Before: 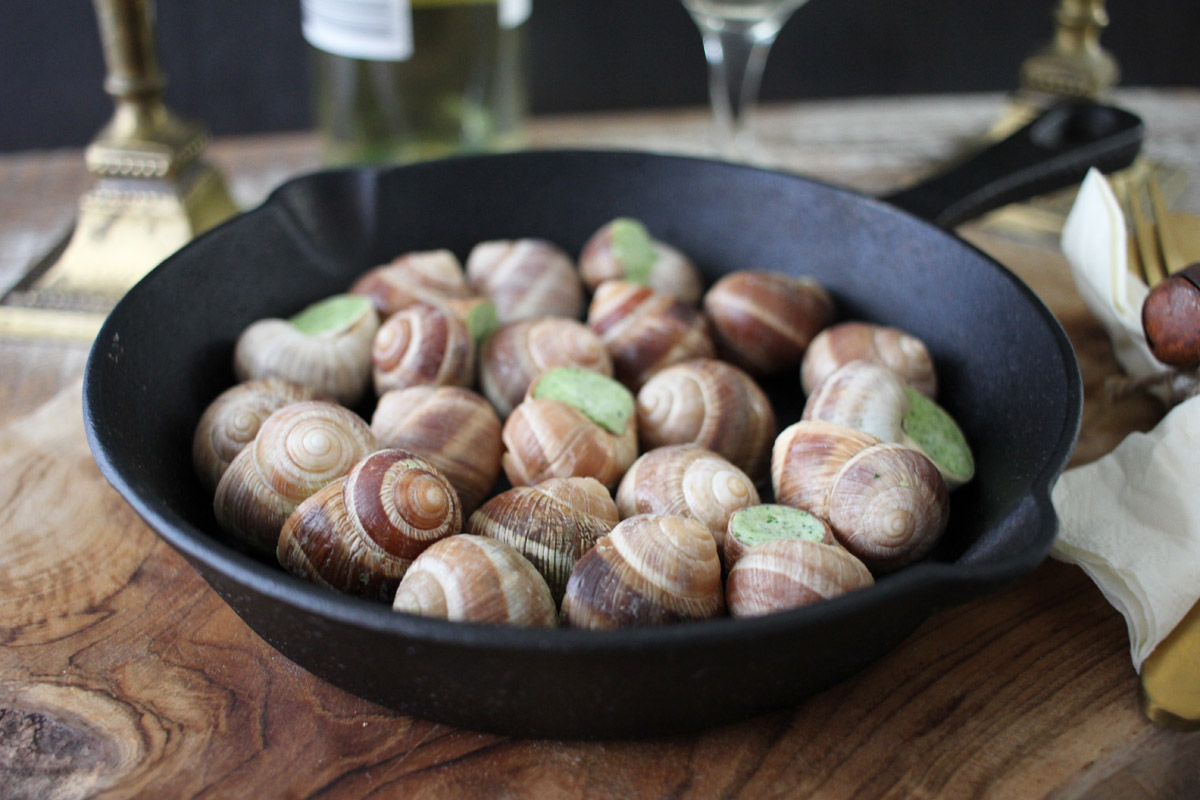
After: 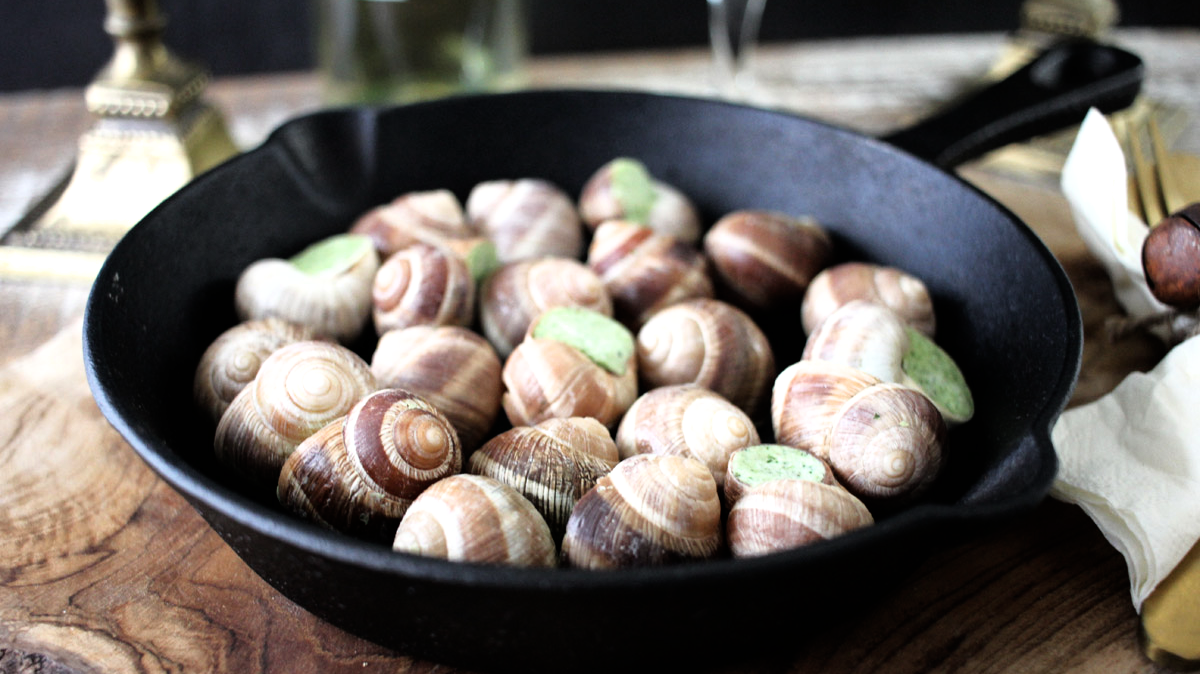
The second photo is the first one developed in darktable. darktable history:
filmic rgb: black relative exposure -7.97 EV, white relative exposure 2.45 EV, hardness 6.38
tone equalizer: -8 EV -0.421 EV, -7 EV -0.371 EV, -6 EV -0.344 EV, -5 EV -0.242 EV, -3 EV 0.208 EV, -2 EV 0.338 EV, -1 EV 0.364 EV, +0 EV 0.43 EV, mask exposure compensation -0.508 EV
shadows and highlights: shadows 11.14, white point adjustment 1.18, soften with gaussian
crop: top 7.57%, bottom 8.152%
